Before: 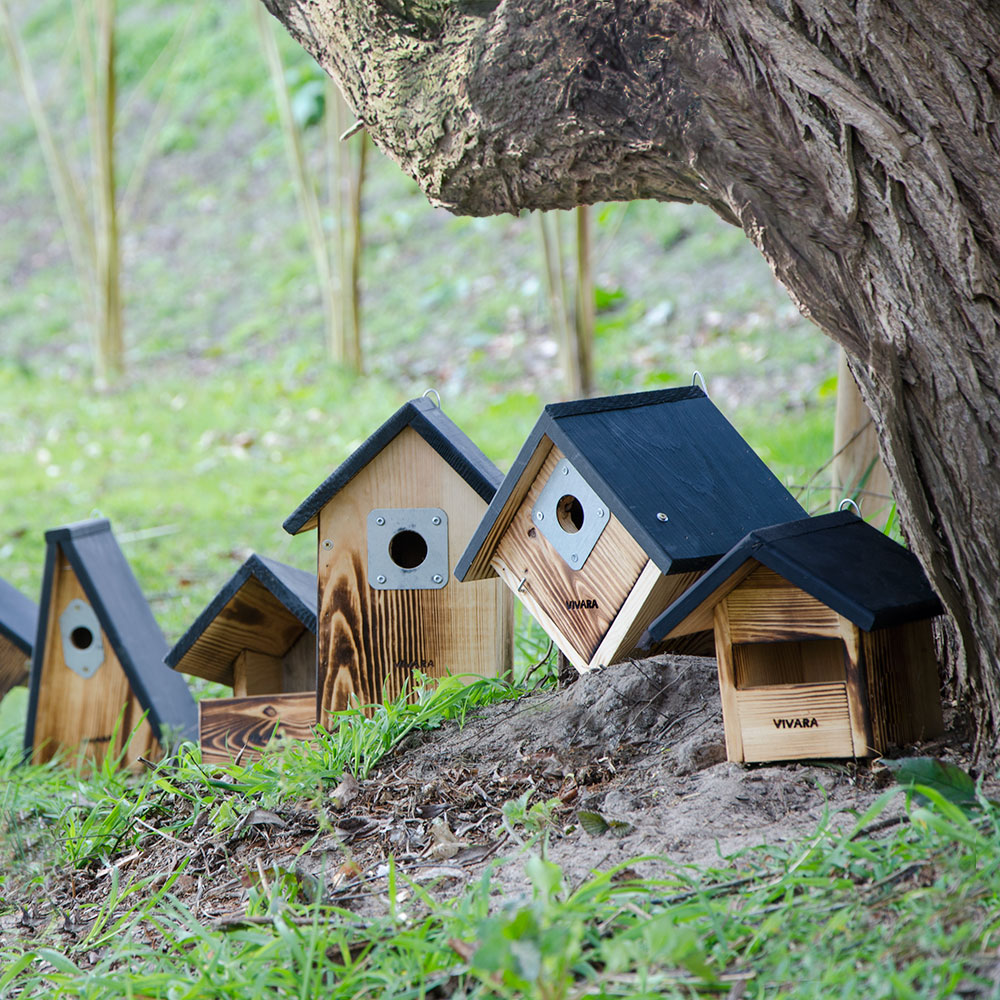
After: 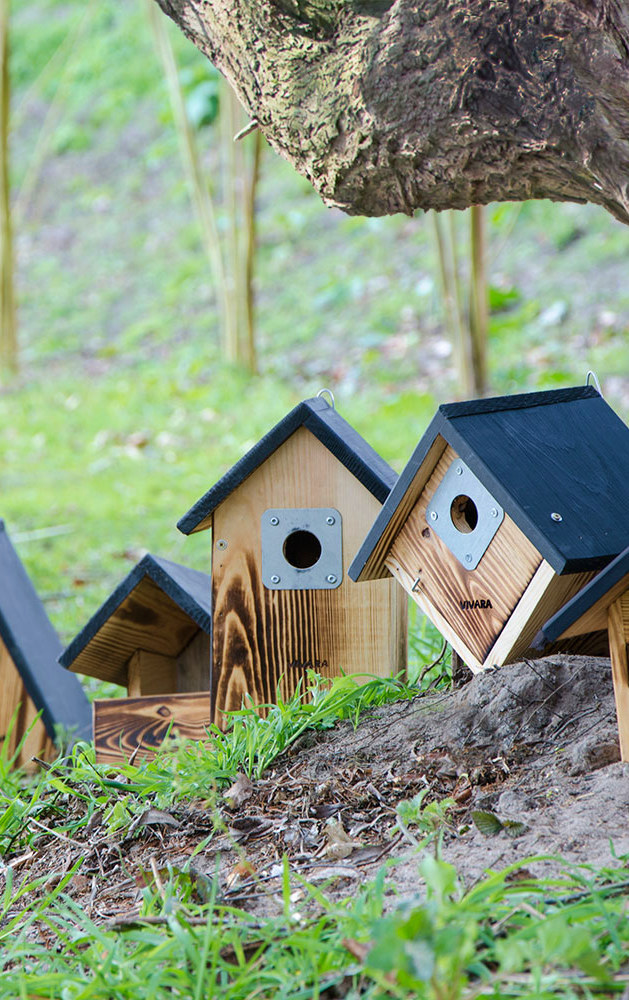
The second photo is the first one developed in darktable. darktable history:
crop: left 10.604%, right 26.442%
velvia: on, module defaults
